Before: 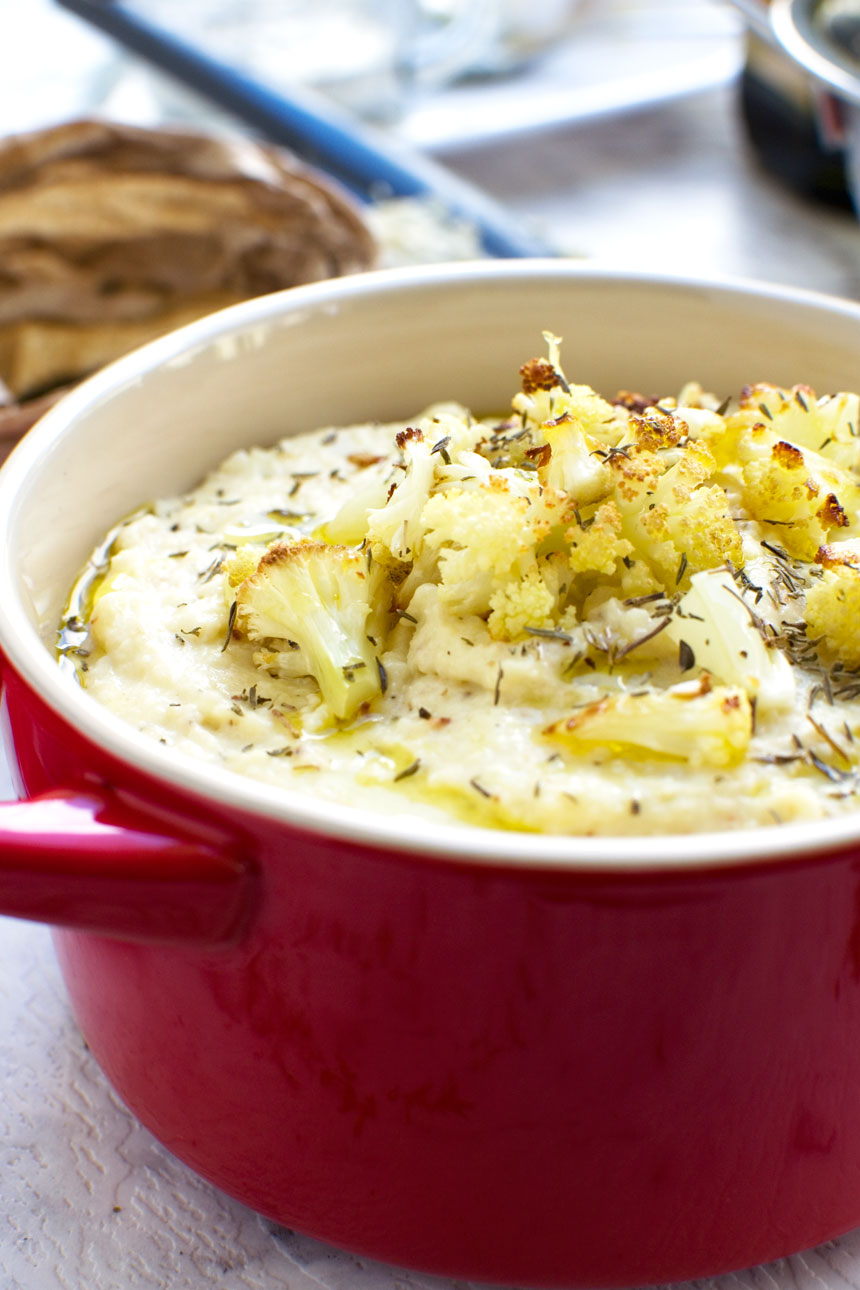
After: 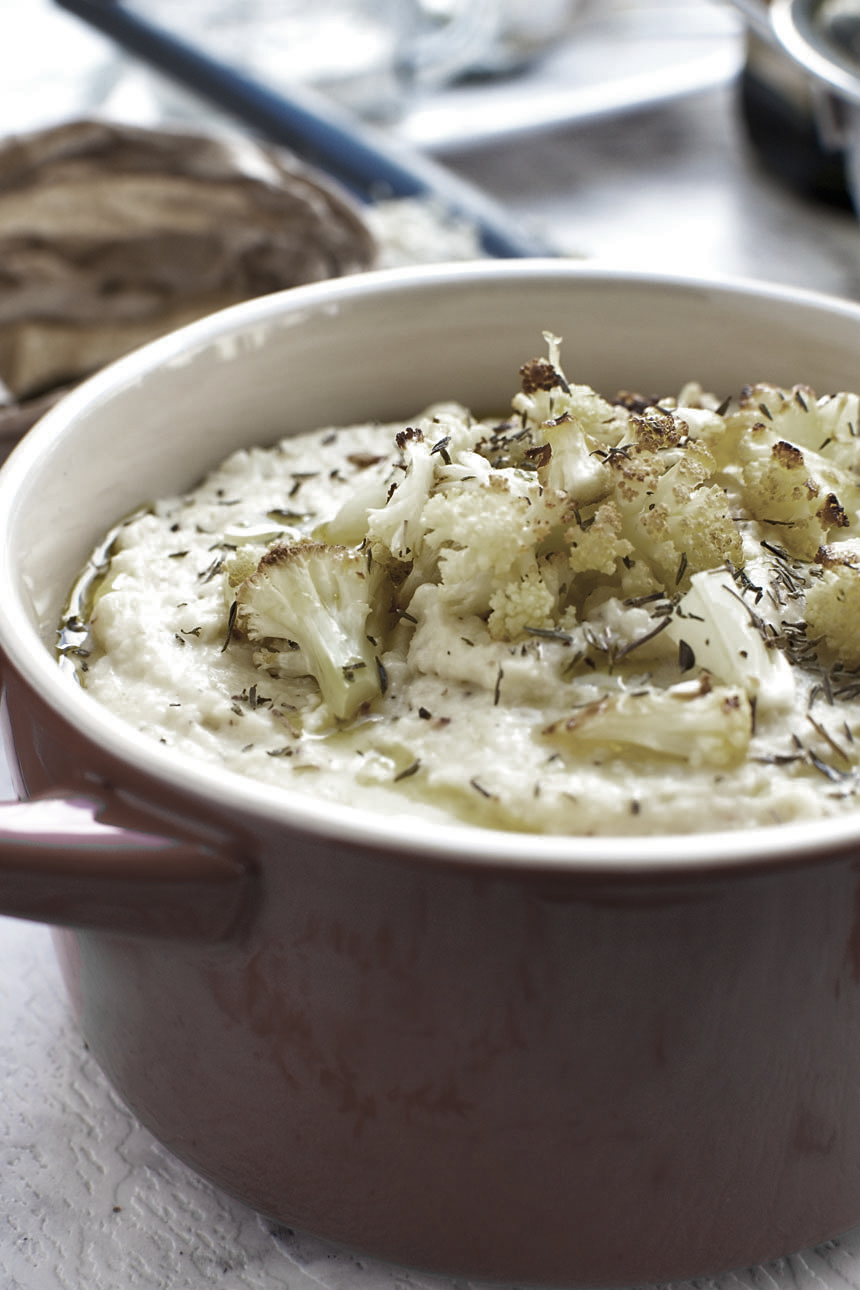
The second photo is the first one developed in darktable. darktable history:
sharpen: radius 1.59, amount 0.369, threshold 1.537
color zones: curves: ch0 [(0, 0.487) (0.241, 0.395) (0.434, 0.373) (0.658, 0.412) (0.838, 0.487)]; ch1 [(0, 0) (0.053, 0.053) (0.211, 0.202) (0.579, 0.259) (0.781, 0.241)]
shadows and highlights: low approximation 0.01, soften with gaussian
